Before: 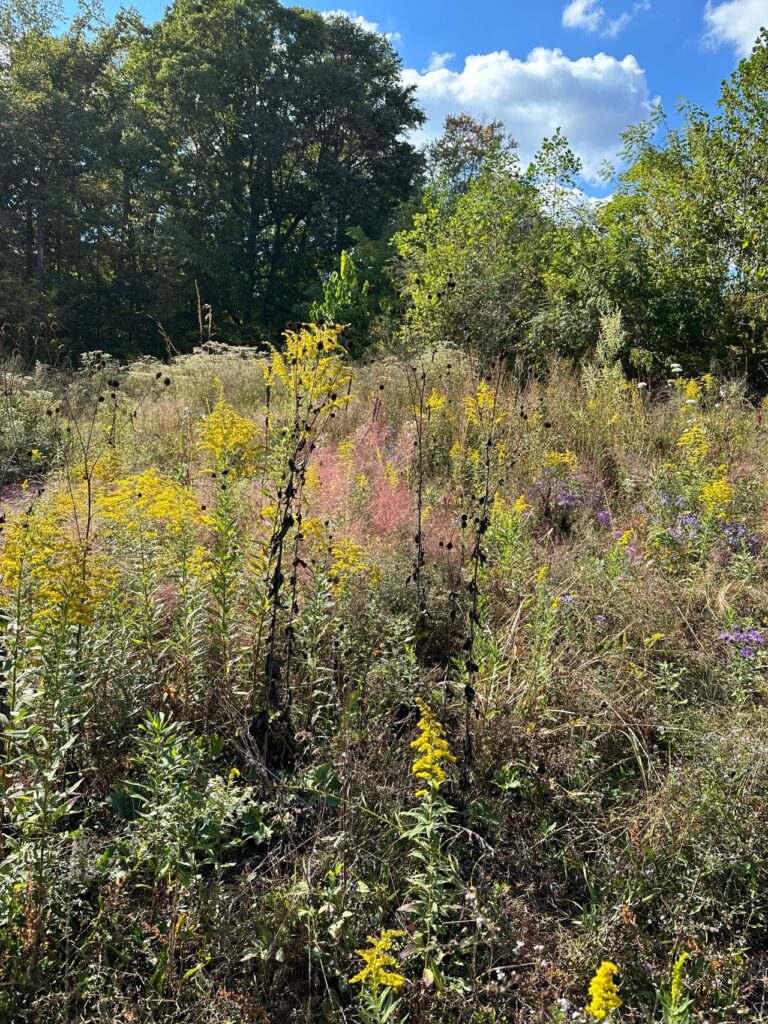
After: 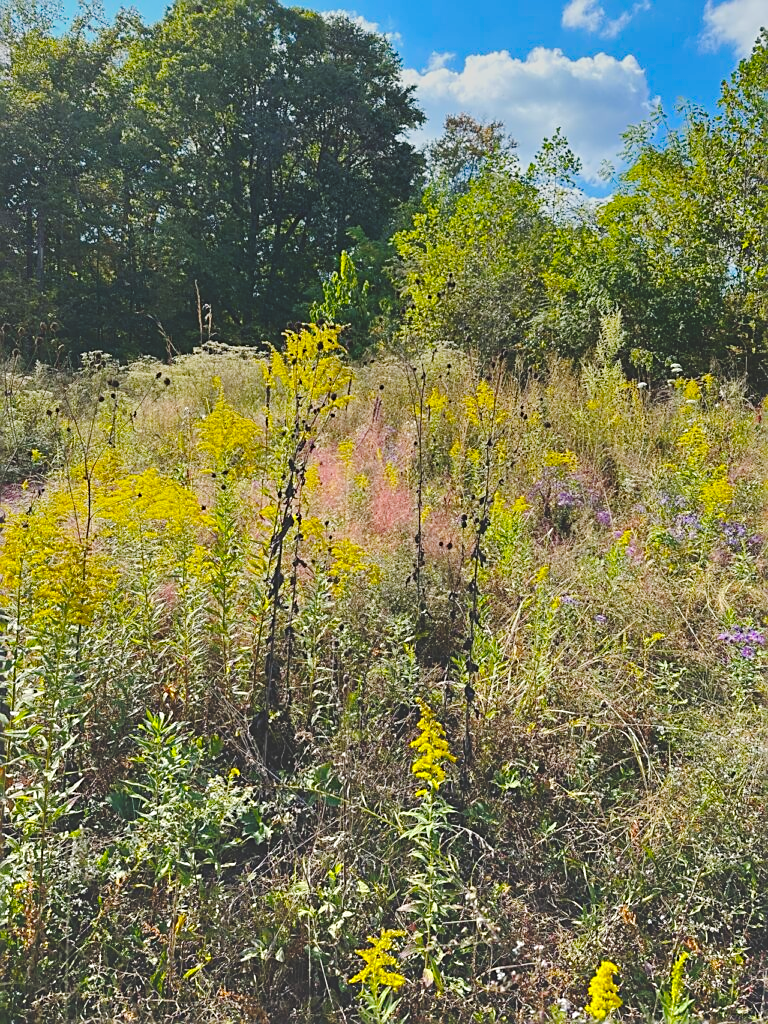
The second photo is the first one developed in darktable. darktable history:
tone equalizer: on, module defaults
color balance rgb: linear chroma grading › global chroma 15%, perceptual saturation grading › global saturation 30%
sharpen: on, module defaults
base curve: curves: ch0 [(0, 0) (0.158, 0.273) (0.879, 0.895) (1, 1)], preserve colors none
exposure: black level correction -0.015, compensate highlight preservation false
graduated density: on, module defaults
shadows and highlights: shadows 25, highlights -25
